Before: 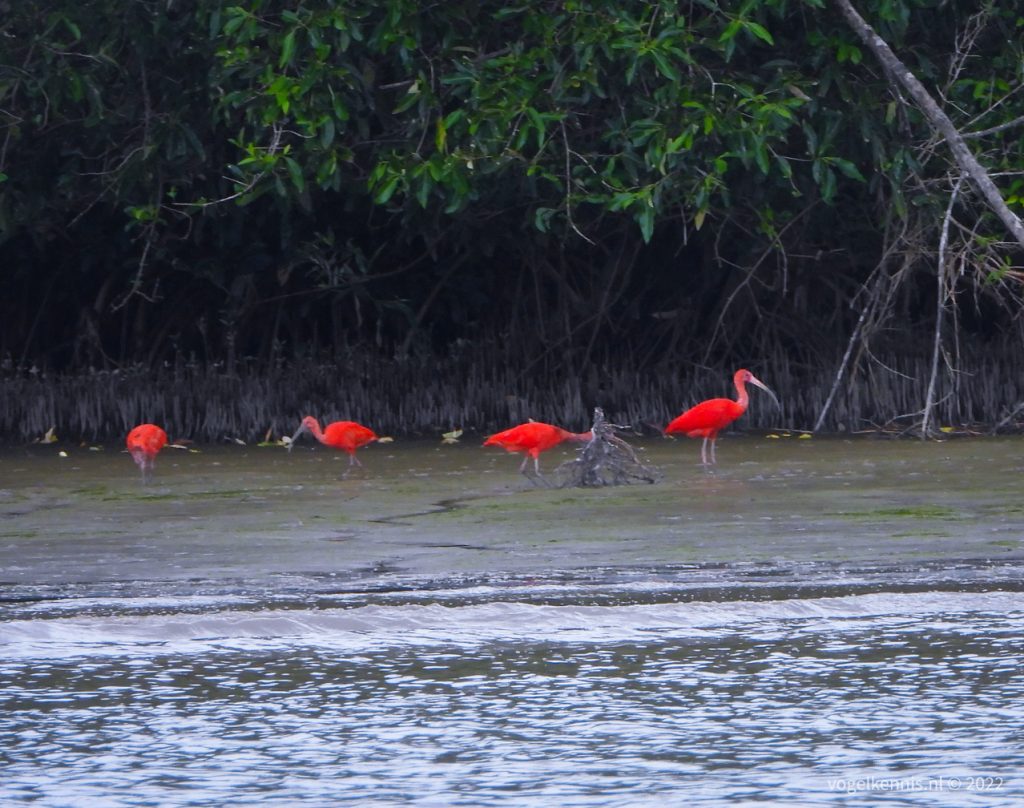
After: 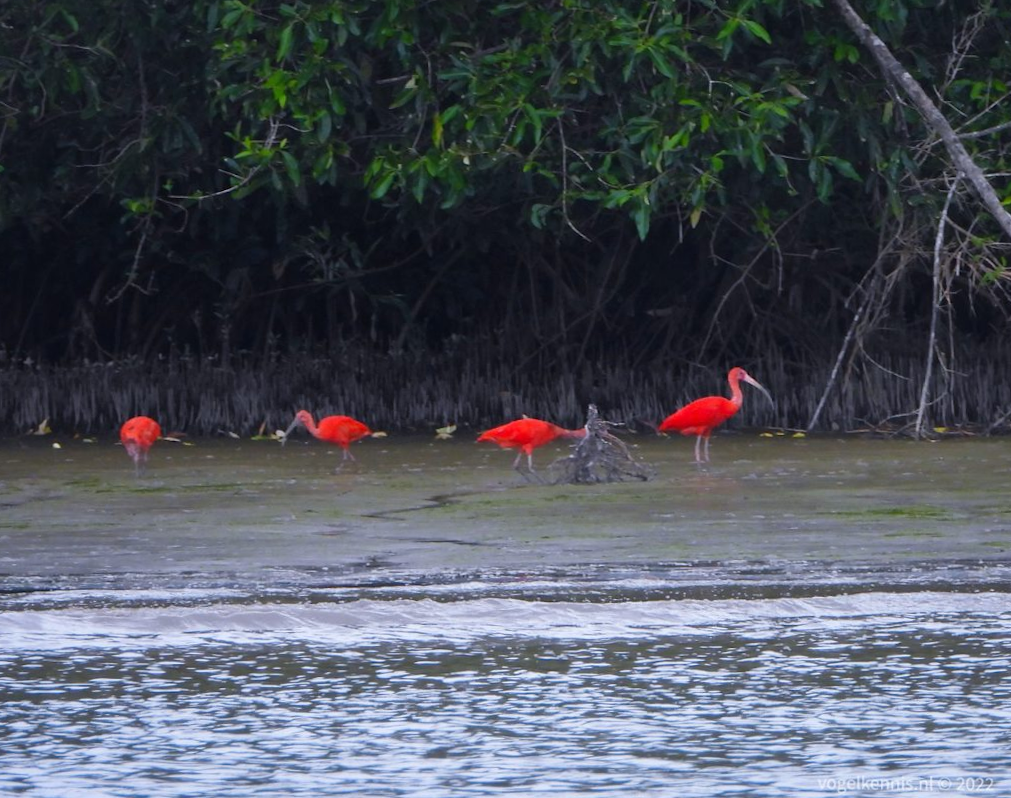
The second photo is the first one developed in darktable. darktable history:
crop and rotate: angle -0.557°
